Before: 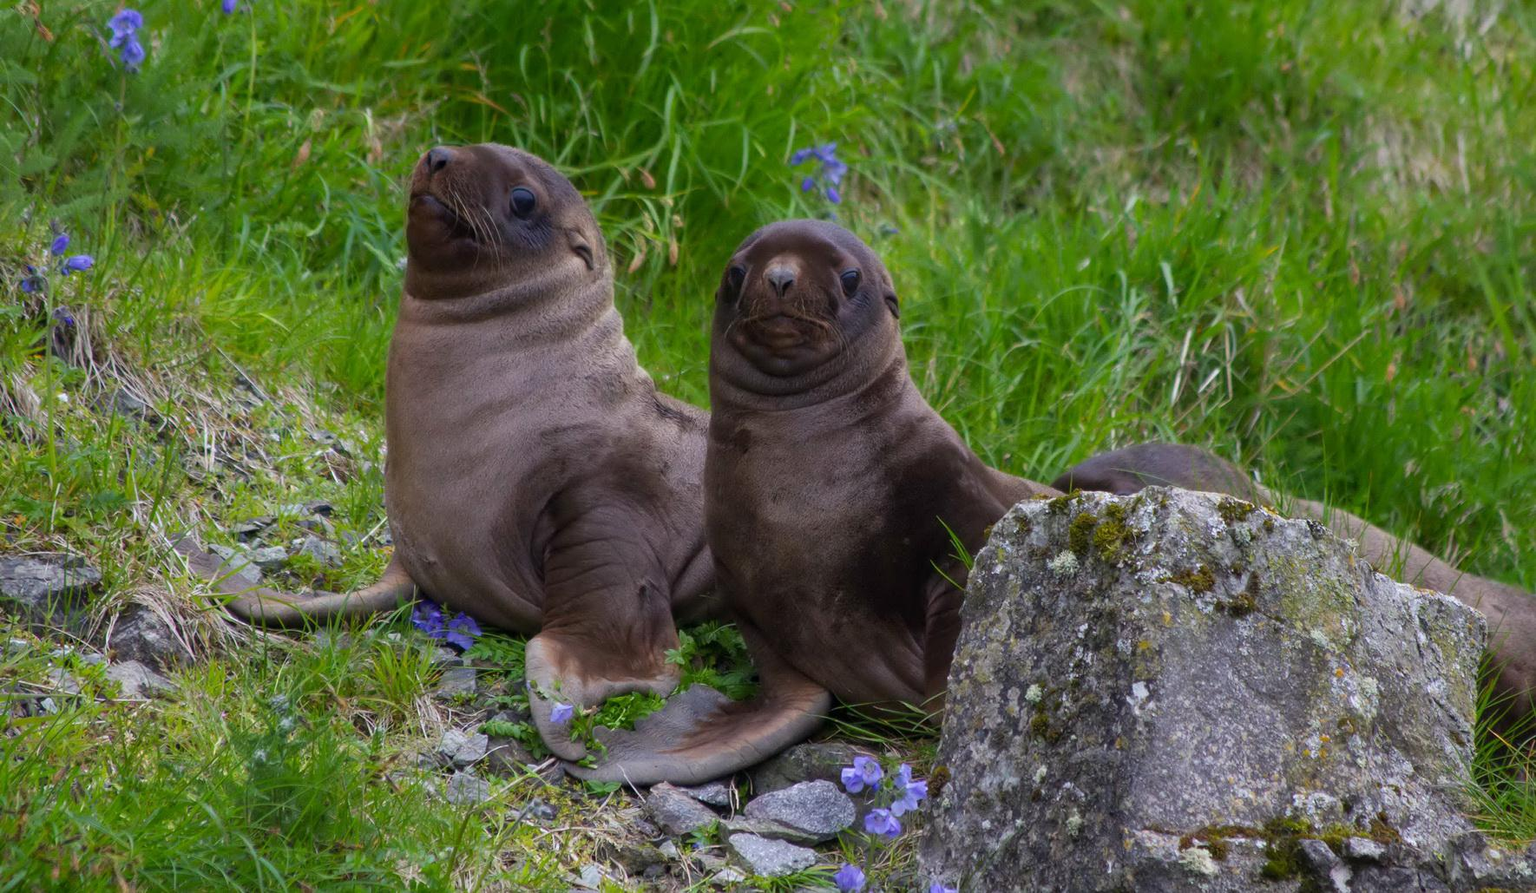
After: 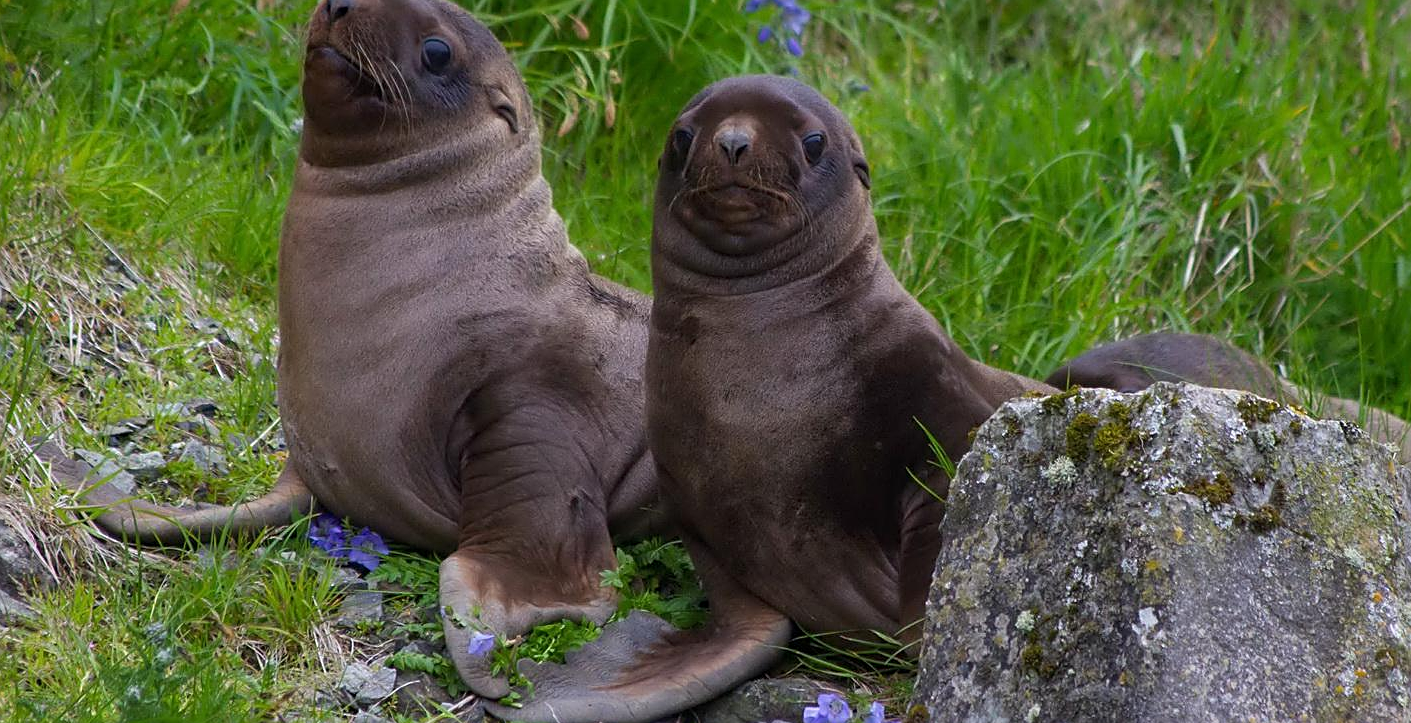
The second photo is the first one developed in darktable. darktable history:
sharpen: amount 0.601
tone equalizer: smoothing diameter 2.17%, edges refinement/feathering 18.12, mask exposure compensation -1.57 EV, filter diffusion 5
crop: left 9.386%, top 17.299%, right 10.889%, bottom 12.384%
